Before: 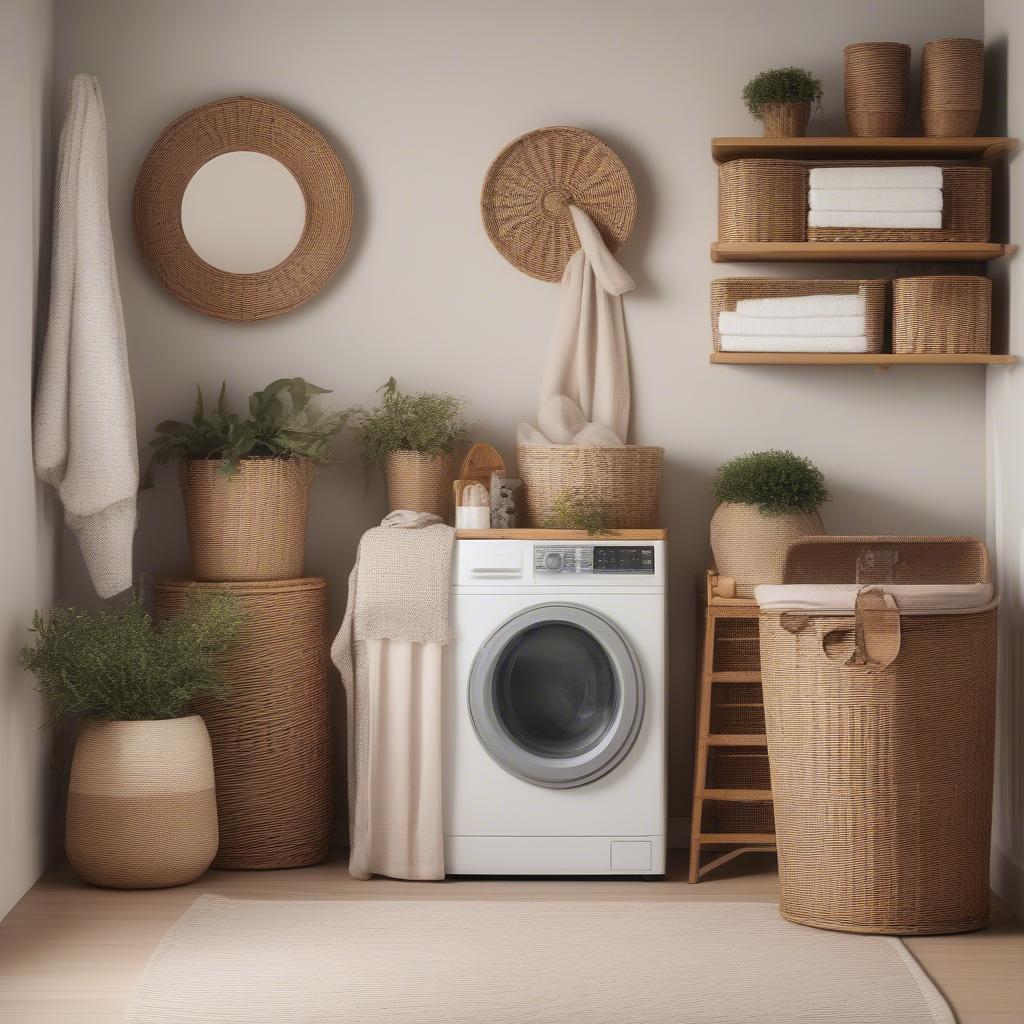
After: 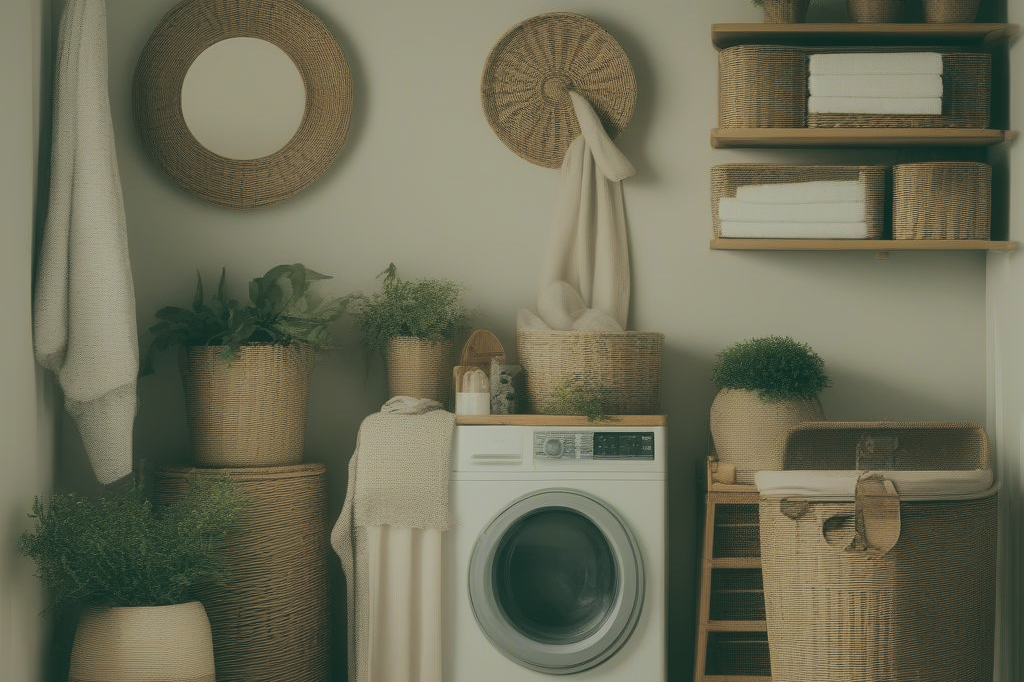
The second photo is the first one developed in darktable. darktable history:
exposure: black level correction -0.036, exposure -0.497 EV, compensate highlight preservation false
contrast brightness saturation: saturation -0.05
crop: top 11.166%, bottom 22.168%
filmic rgb: black relative exposure -7.15 EV, white relative exposure 5.36 EV, hardness 3.02, color science v6 (2022)
color balance: lift [1.005, 0.99, 1.007, 1.01], gamma [1, 1.034, 1.032, 0.966], gain [0.873, 1.055, 1.067, 0.933]
